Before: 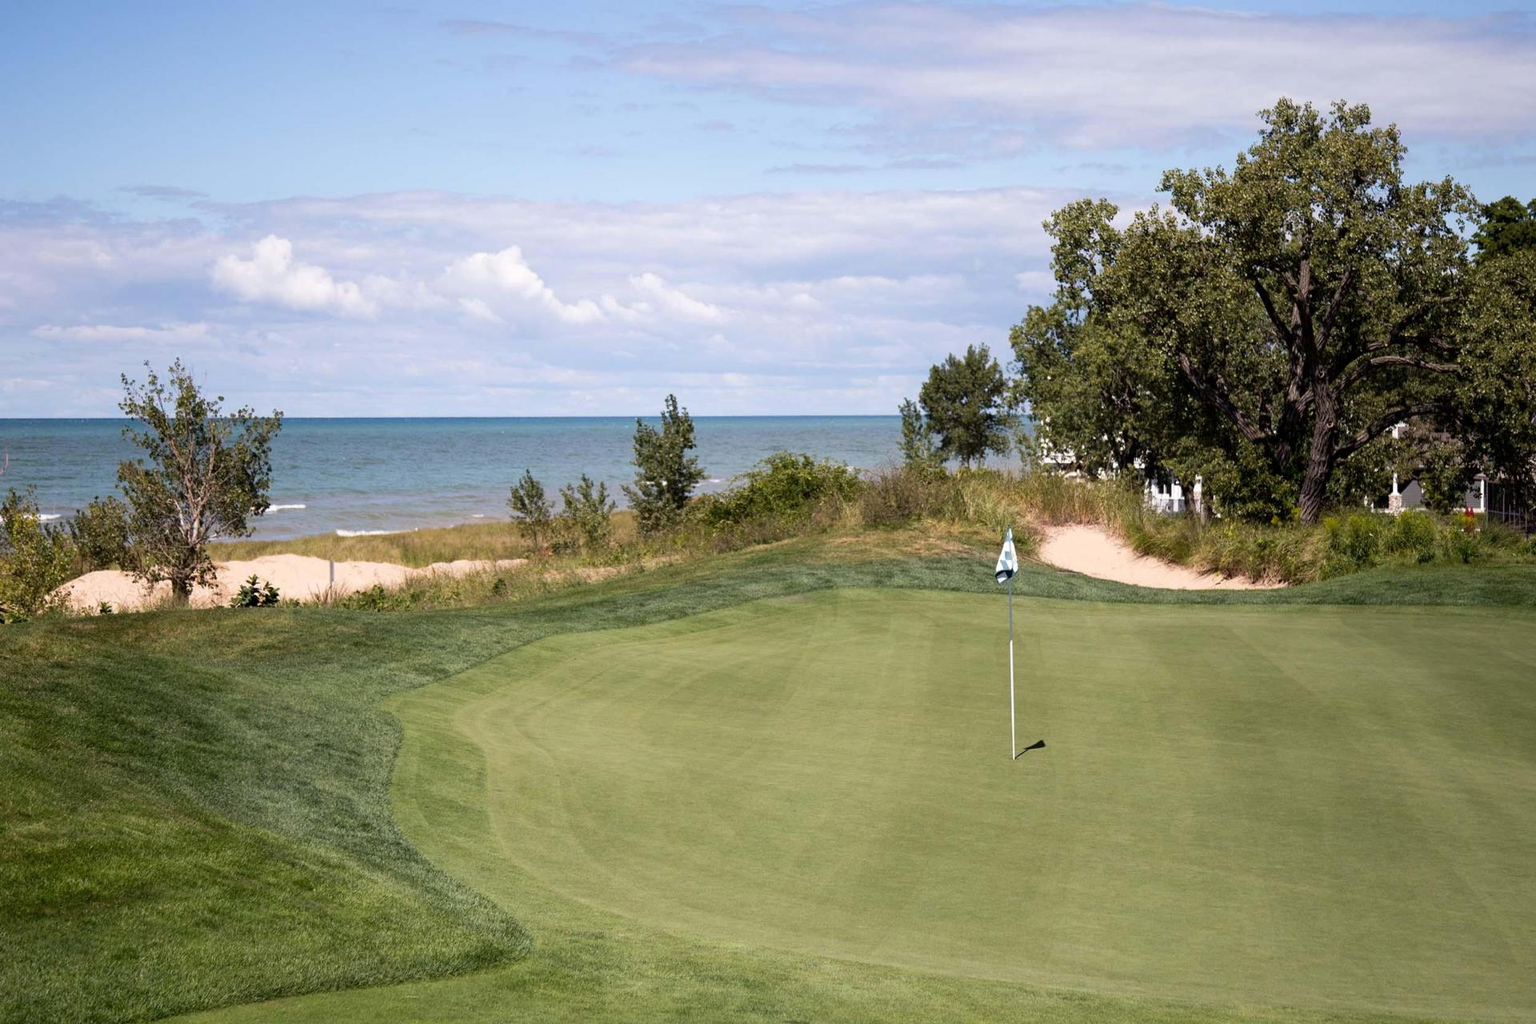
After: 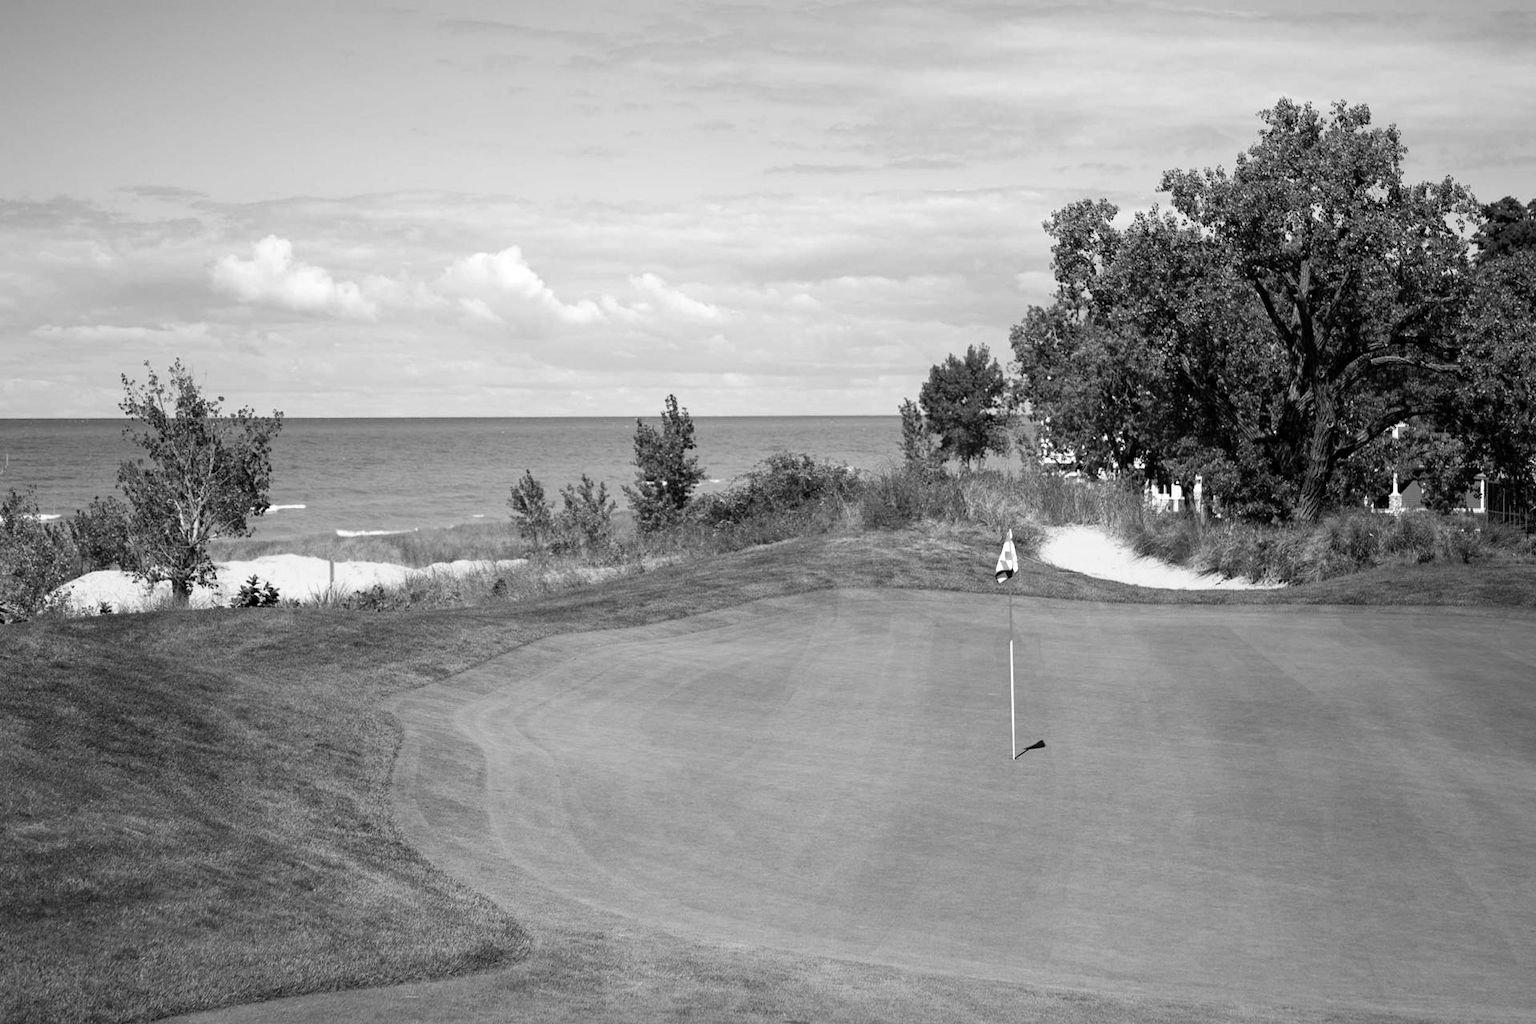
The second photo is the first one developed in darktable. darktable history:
monochrome: a -4.13, b 5.16, size 1
white balance: red 1.188, blue 1.11
